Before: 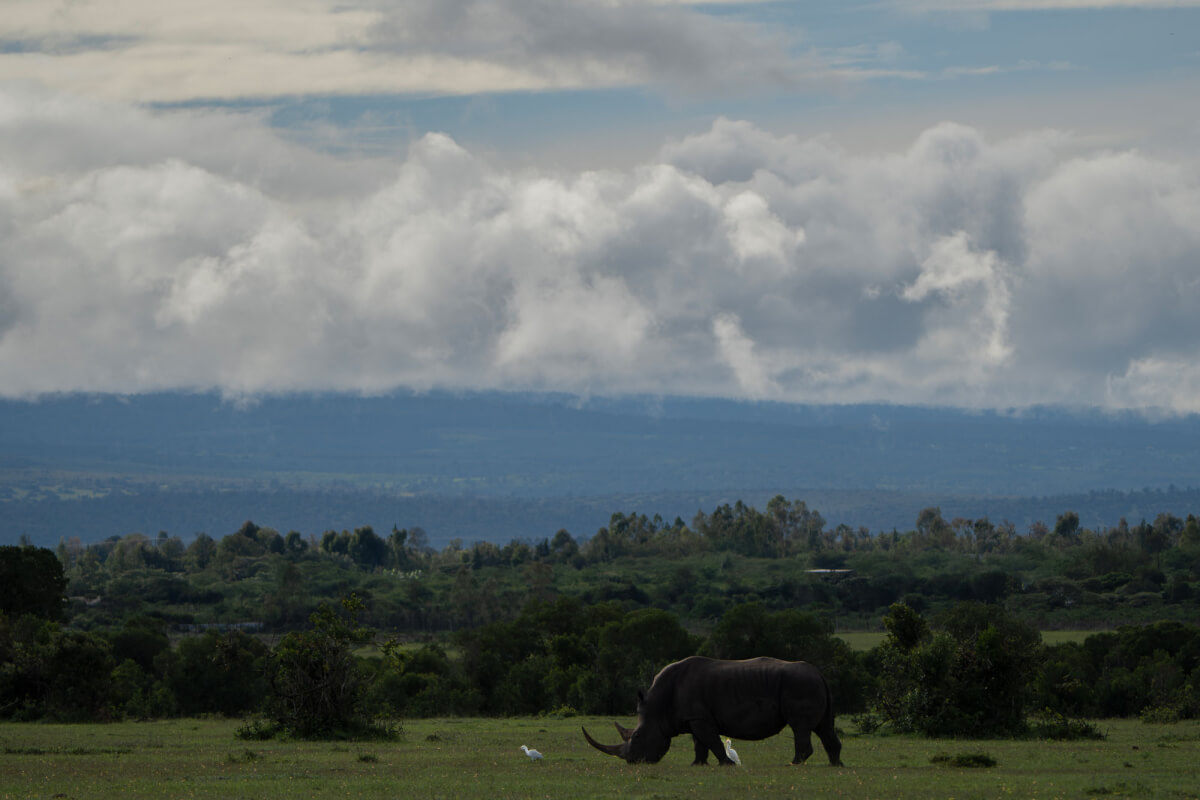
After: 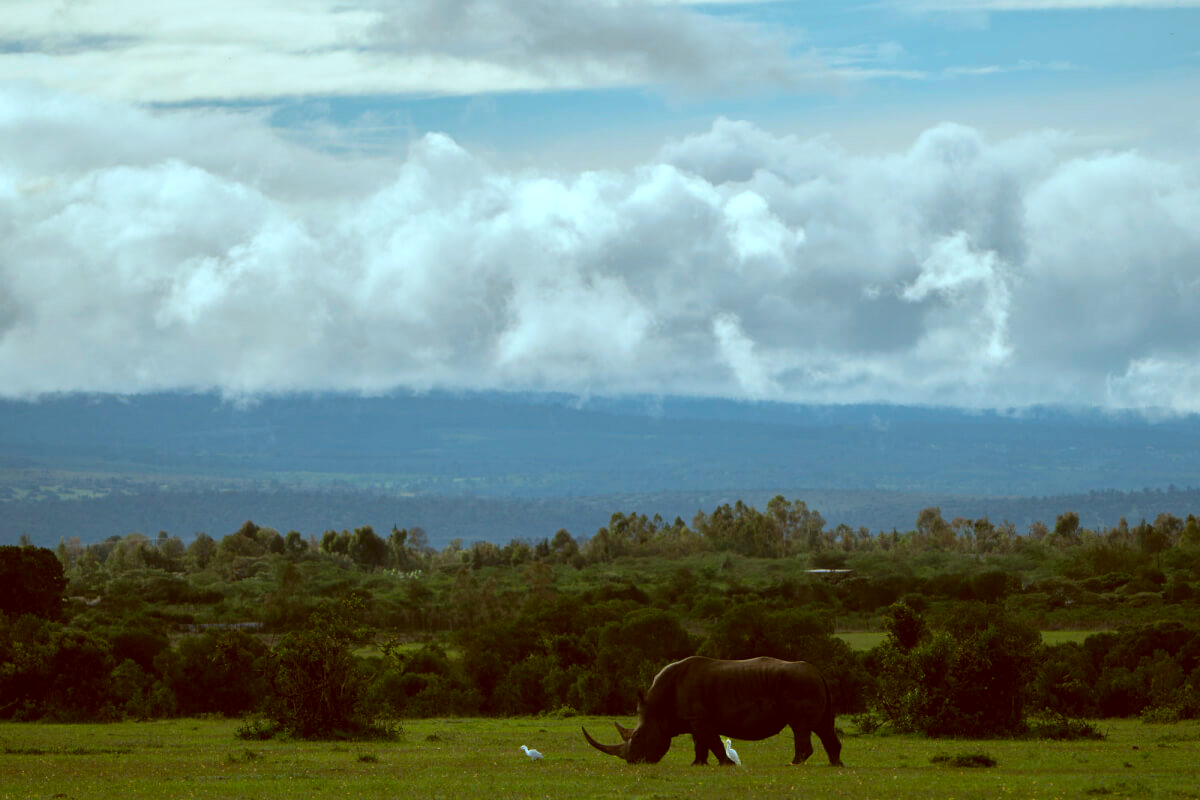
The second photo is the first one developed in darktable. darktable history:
exposure: exposure 0.6 EV, compensate highlight preservation false
color correction: highlights a* -13.92, highlights b* -16.36, shadows a* 10.09, shadows b* 29.66
color balance rgb: perceptual saturation grading › global saturation 30.722%, perceptual brilliance grading › highlights 2.423%
levels: levels [0.016, 0.5, 0.996]
